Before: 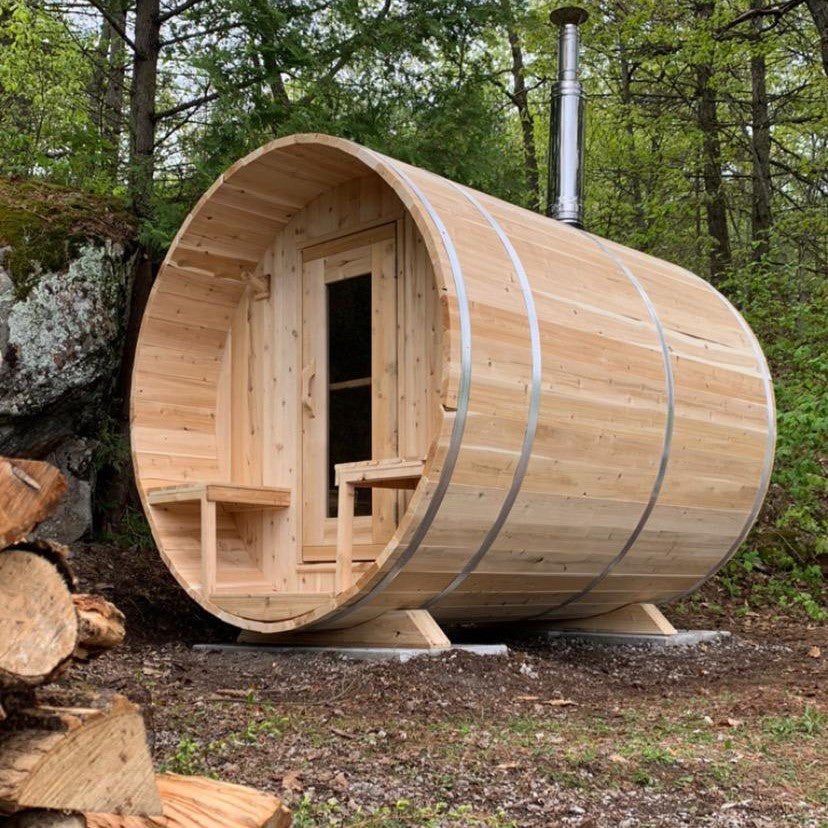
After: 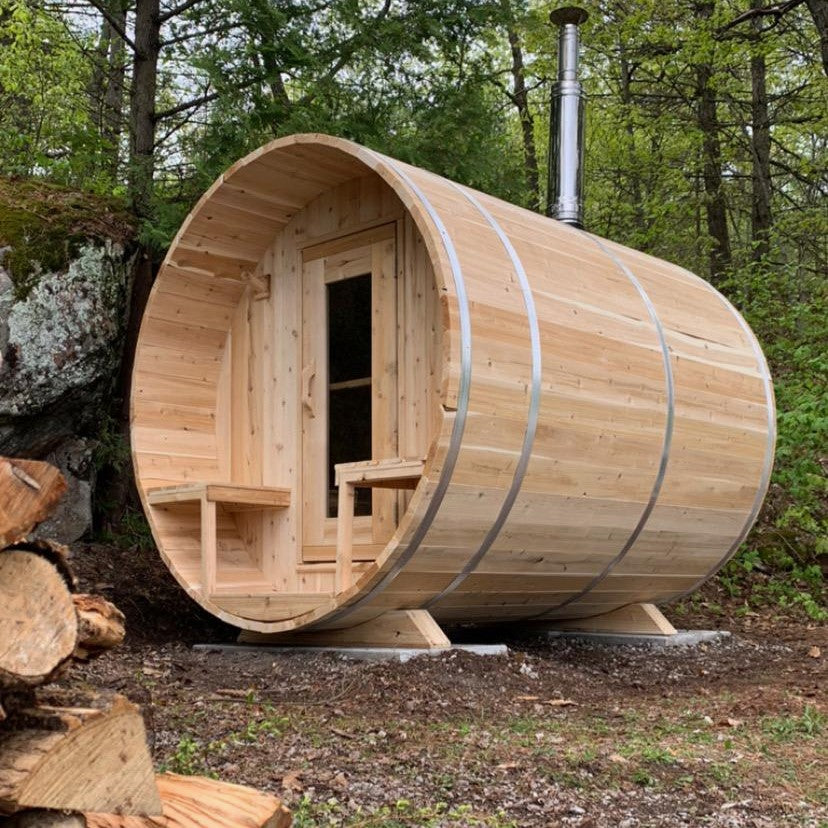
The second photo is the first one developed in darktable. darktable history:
exposure: exposure -0.061 EV, compensate exposure bias true, compensate highlight preservation false
